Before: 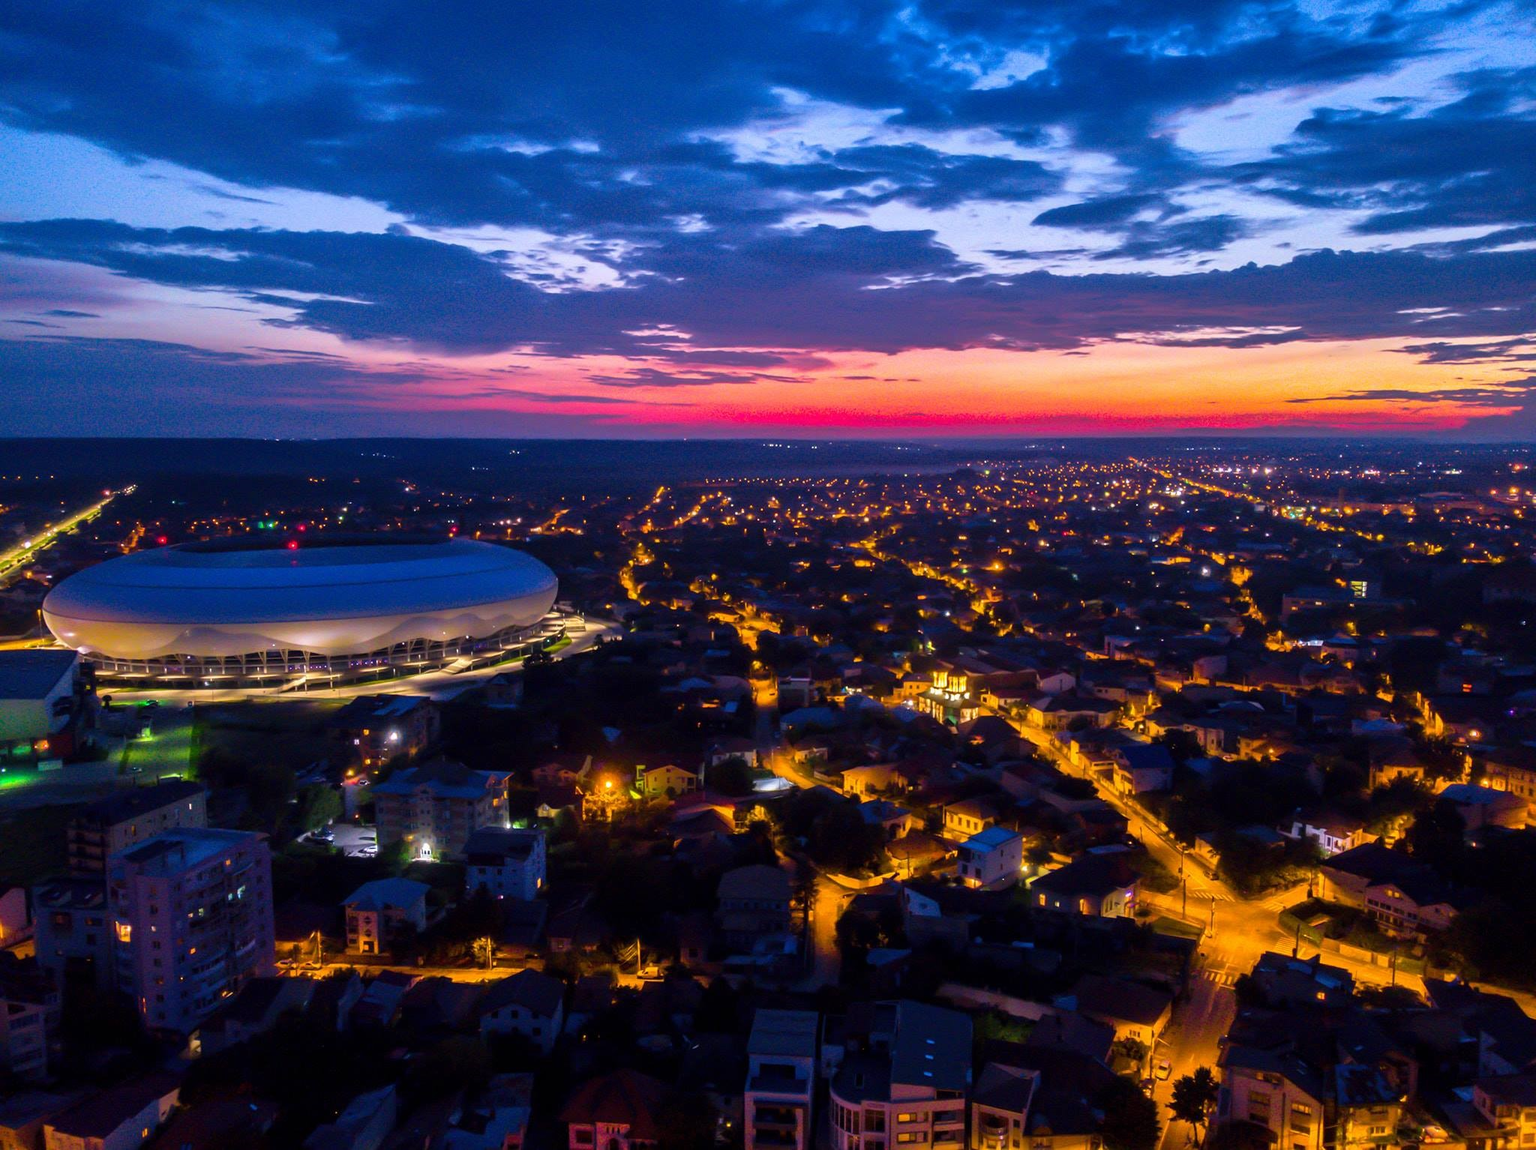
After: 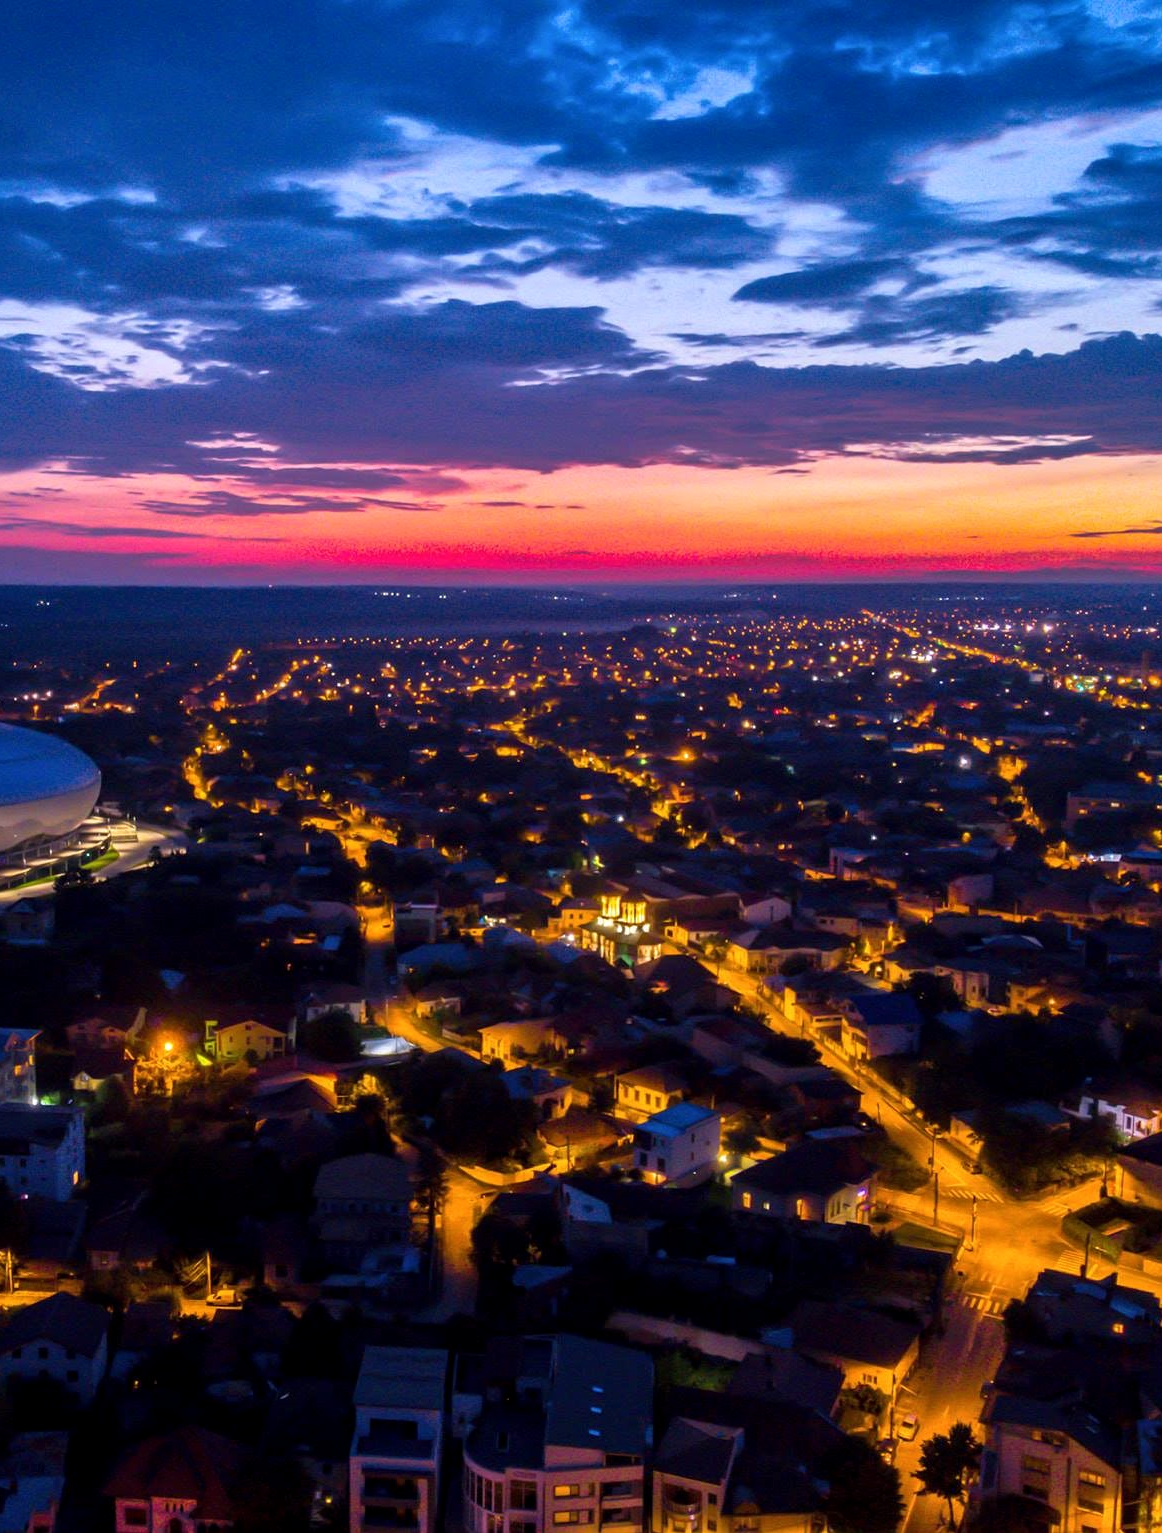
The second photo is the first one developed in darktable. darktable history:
local contrast: highlights 101%, shadows 99%, detail 119%, midtone range 0.2
crop: left 31.421%, top 0.014%, right 11.818%
